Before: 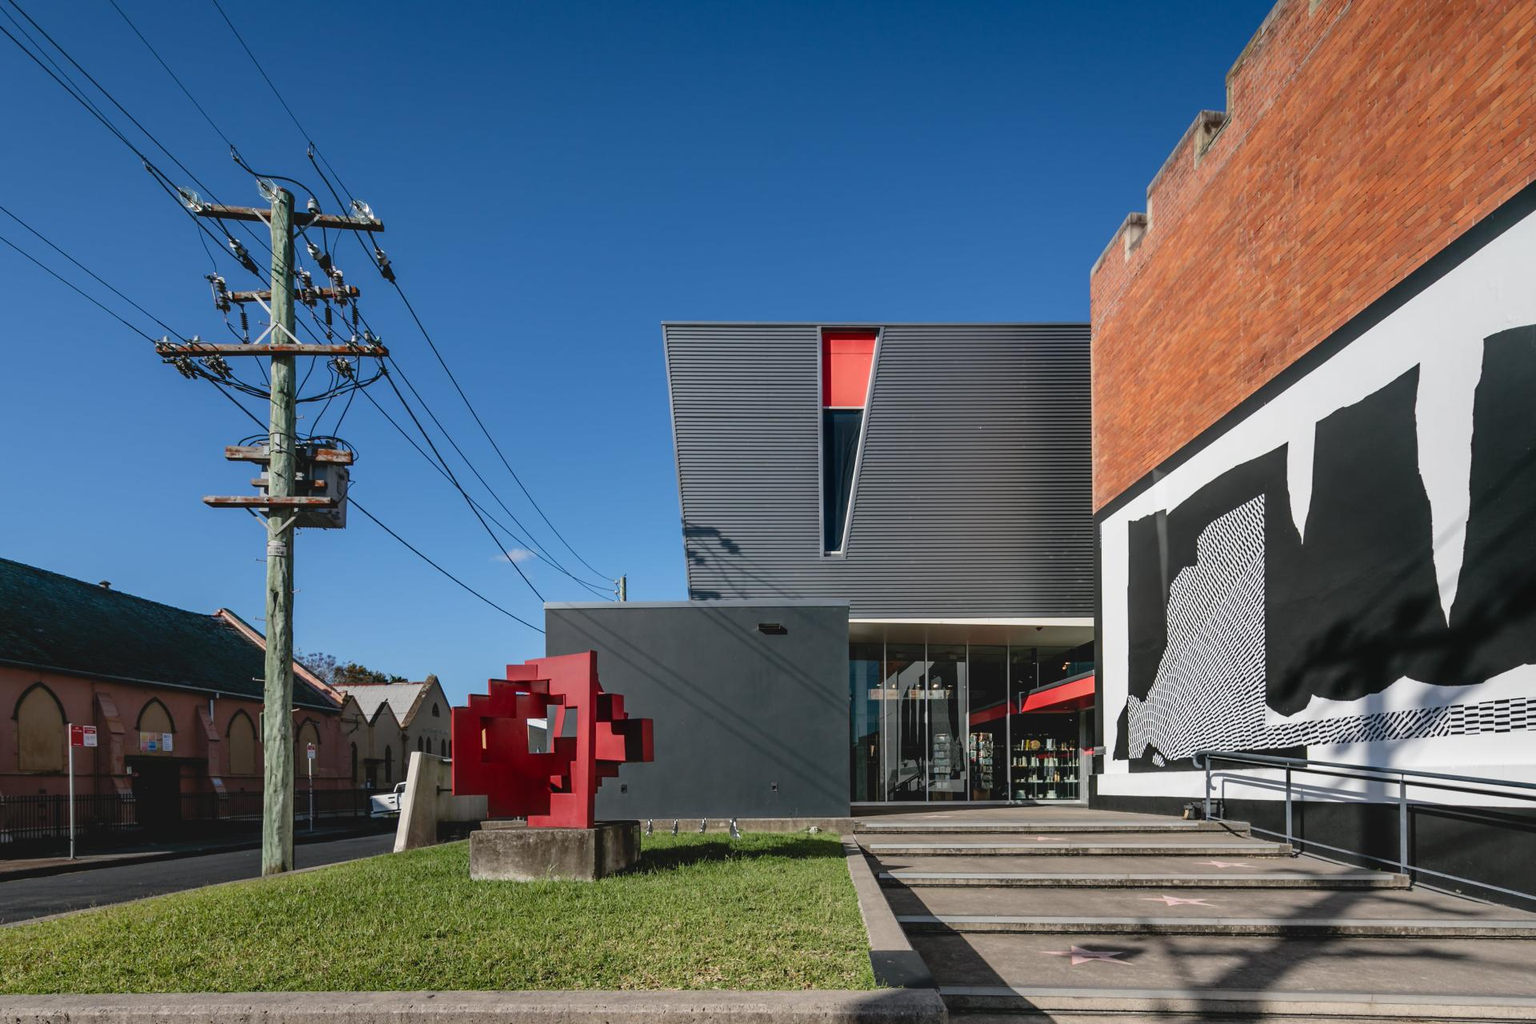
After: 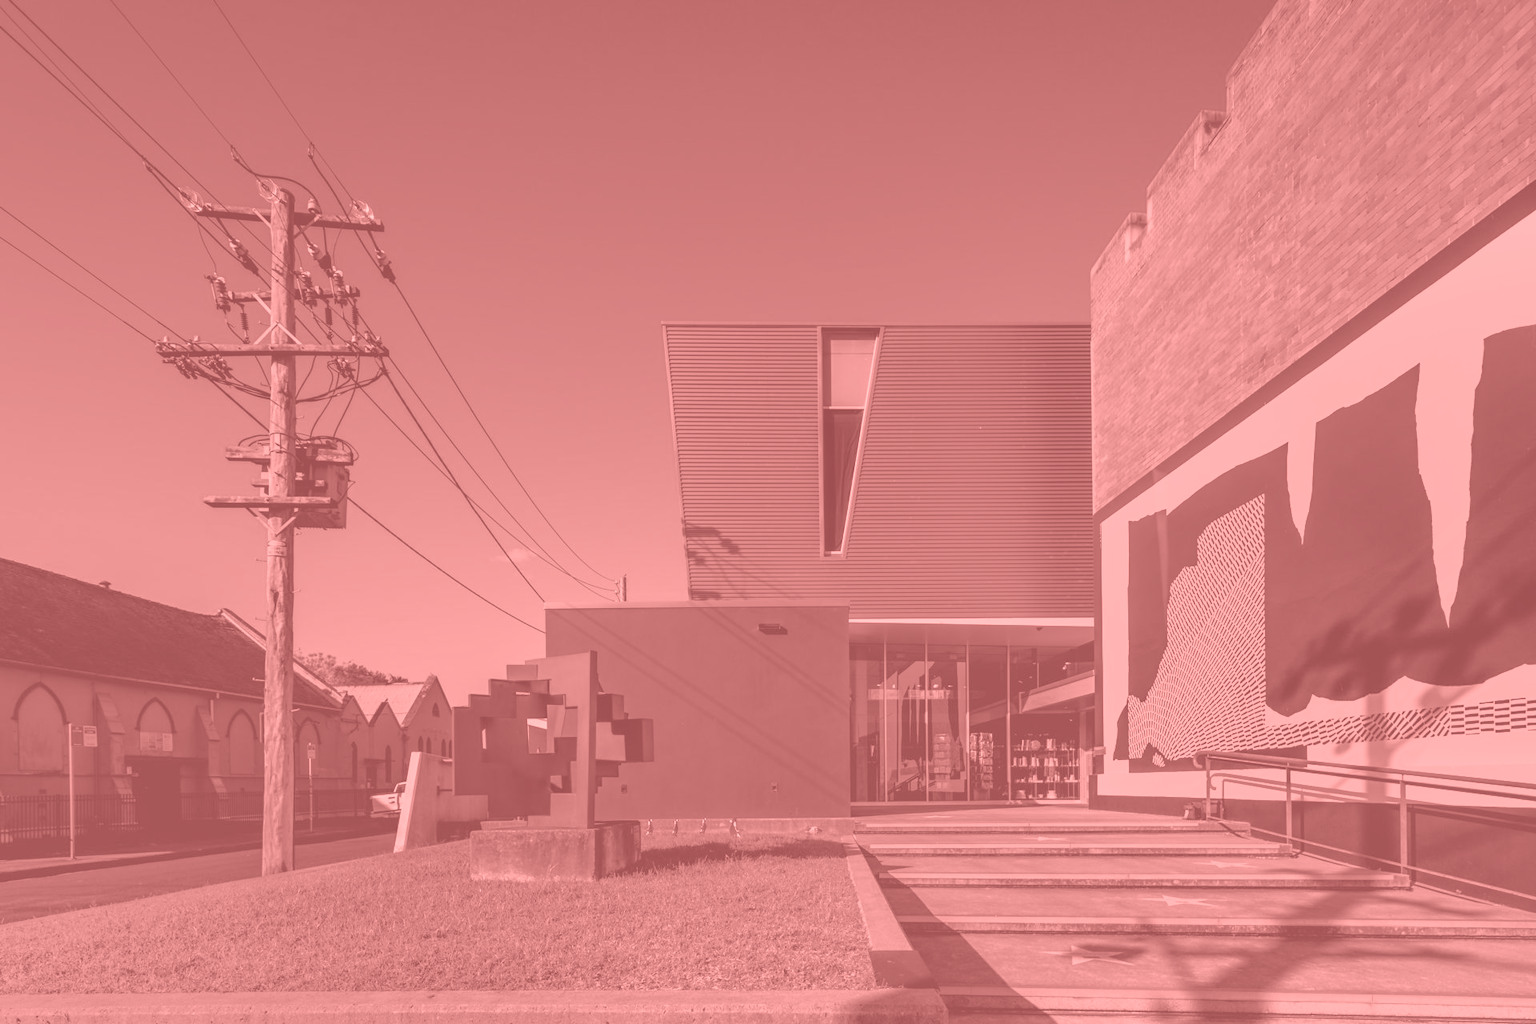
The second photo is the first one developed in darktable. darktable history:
tone equalizer: -7 EV -0.63 EV, -6 EV 1 EV, -5 EV -0.45 EV, -4 EV 0.43 EV, -3 EV 0.41 EV, -2 EV 0.15 EV, -1 EV -0.15 EV, +0 EV -0.39 EV, smoothing diameter 25%, edges refinement/feathering 10, preserve details guided filter
colorize: saturation 51%, source mix 50.67%, lightness 50.67%
